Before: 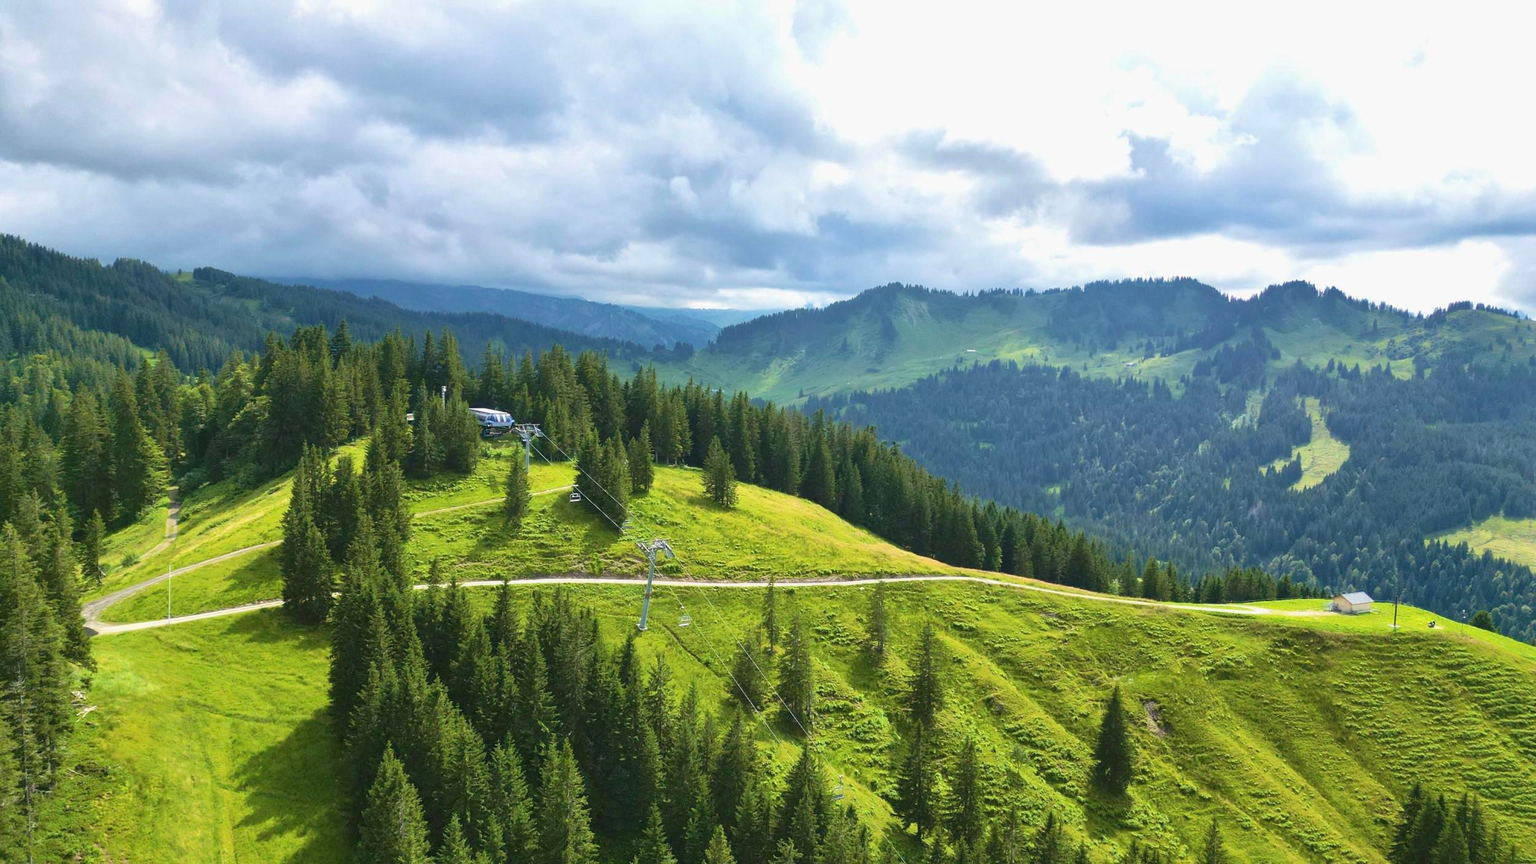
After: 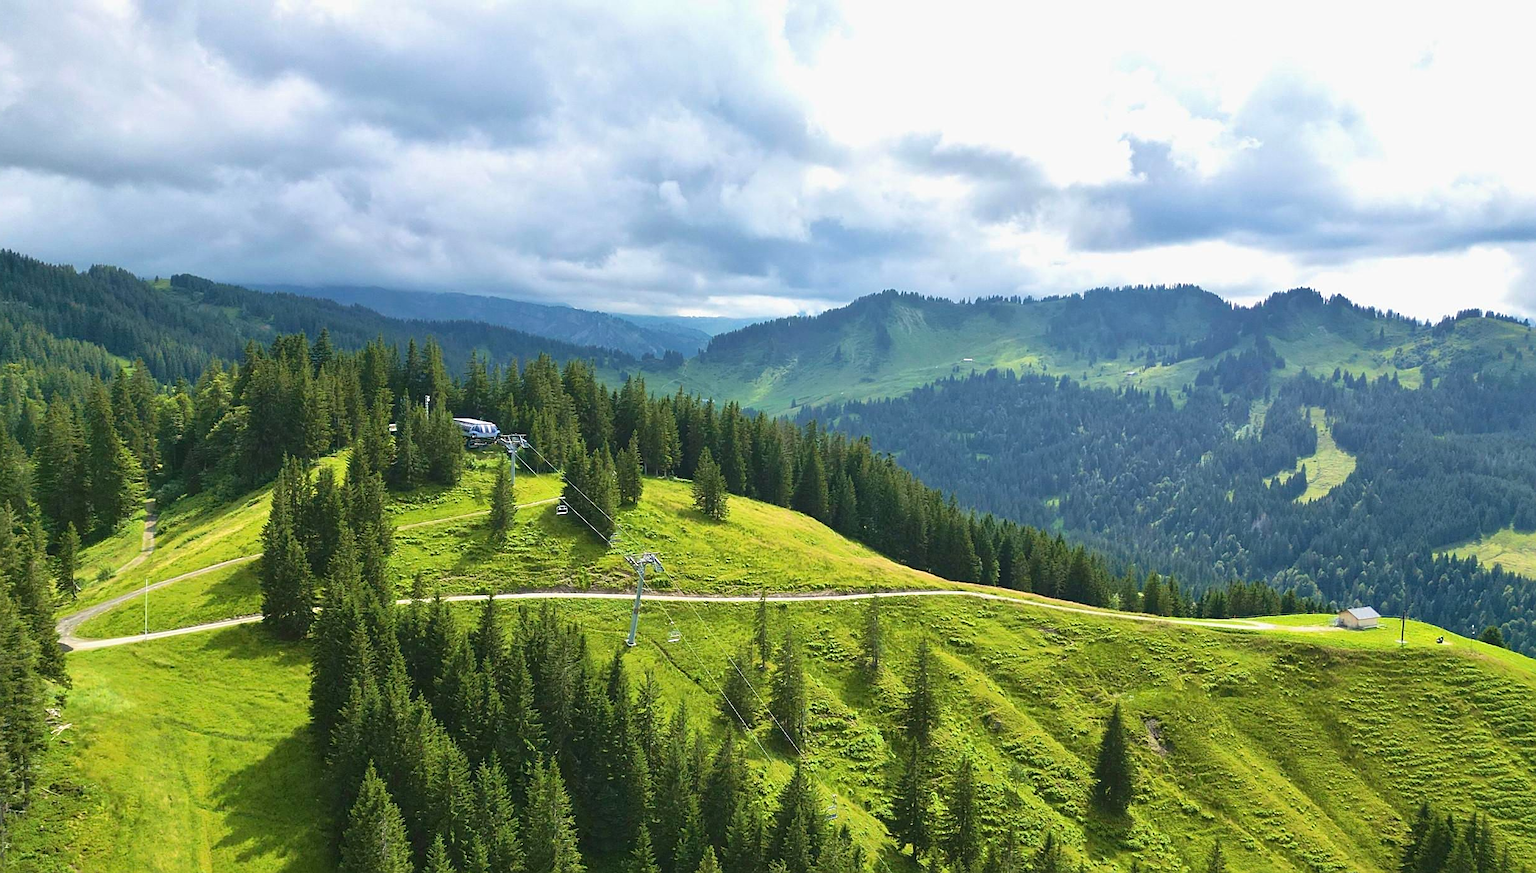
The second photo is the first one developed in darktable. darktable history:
crop and rotate: left 1.774%, right 0.633%, bottom 1.28%
sharpen: on, module defaults
